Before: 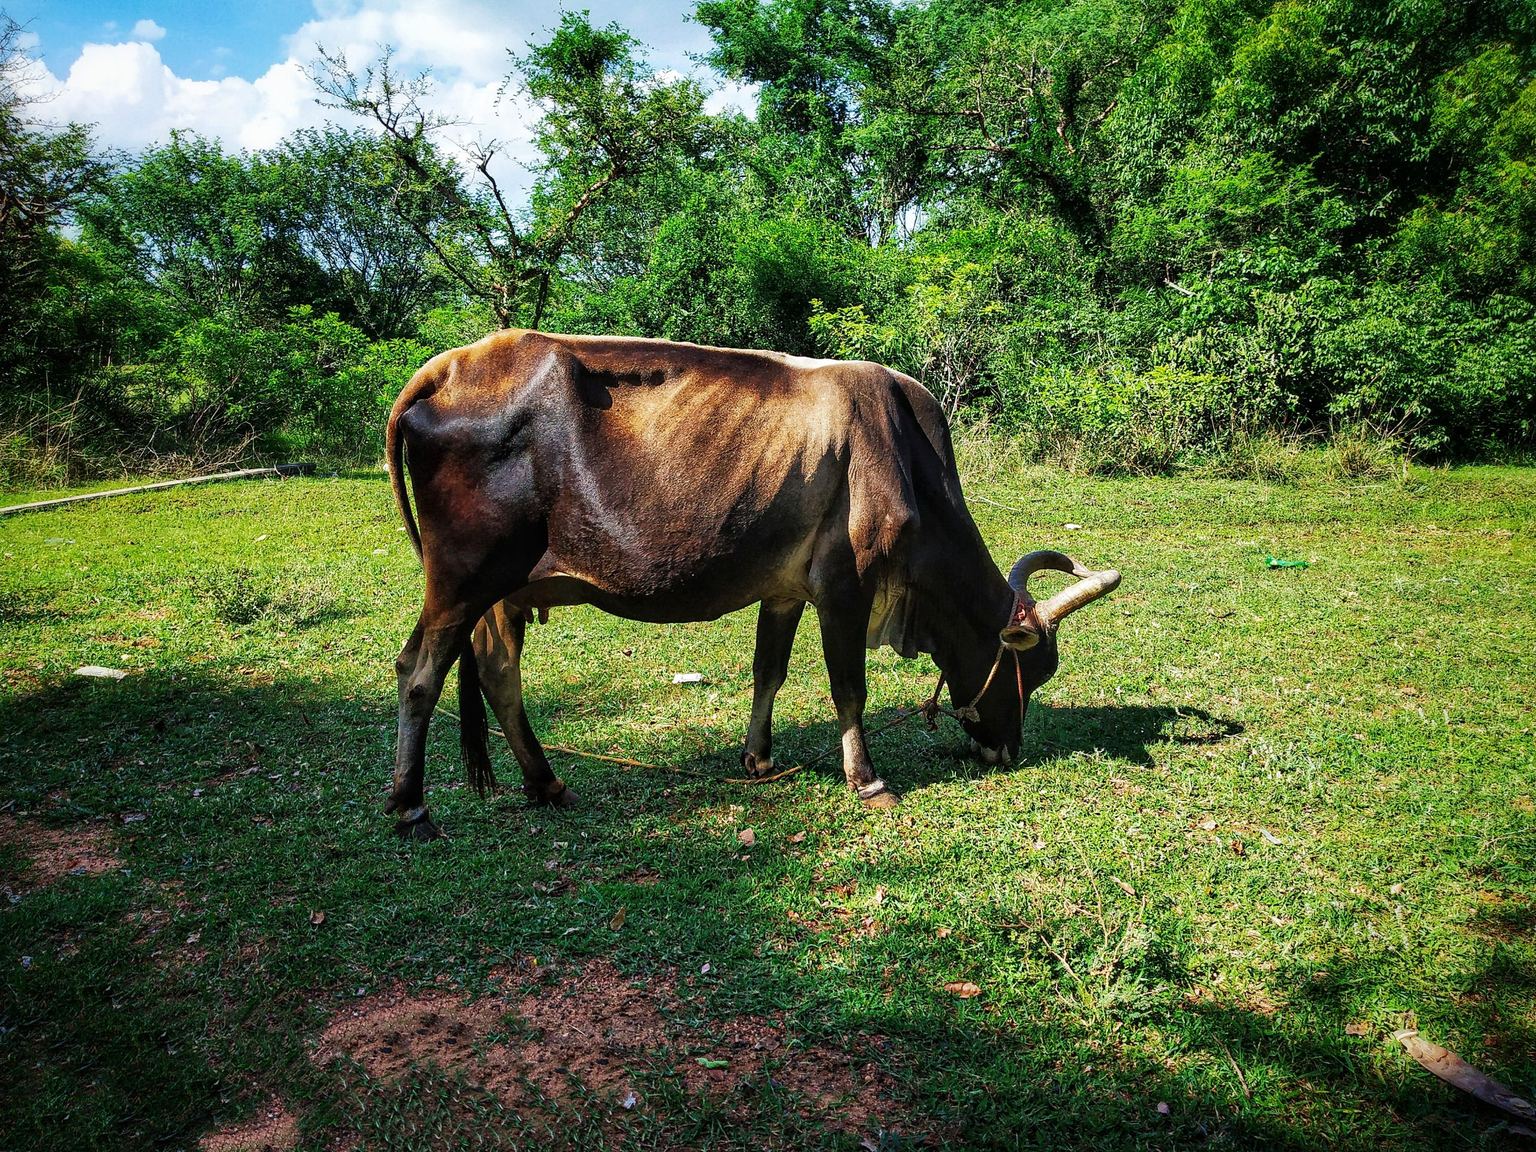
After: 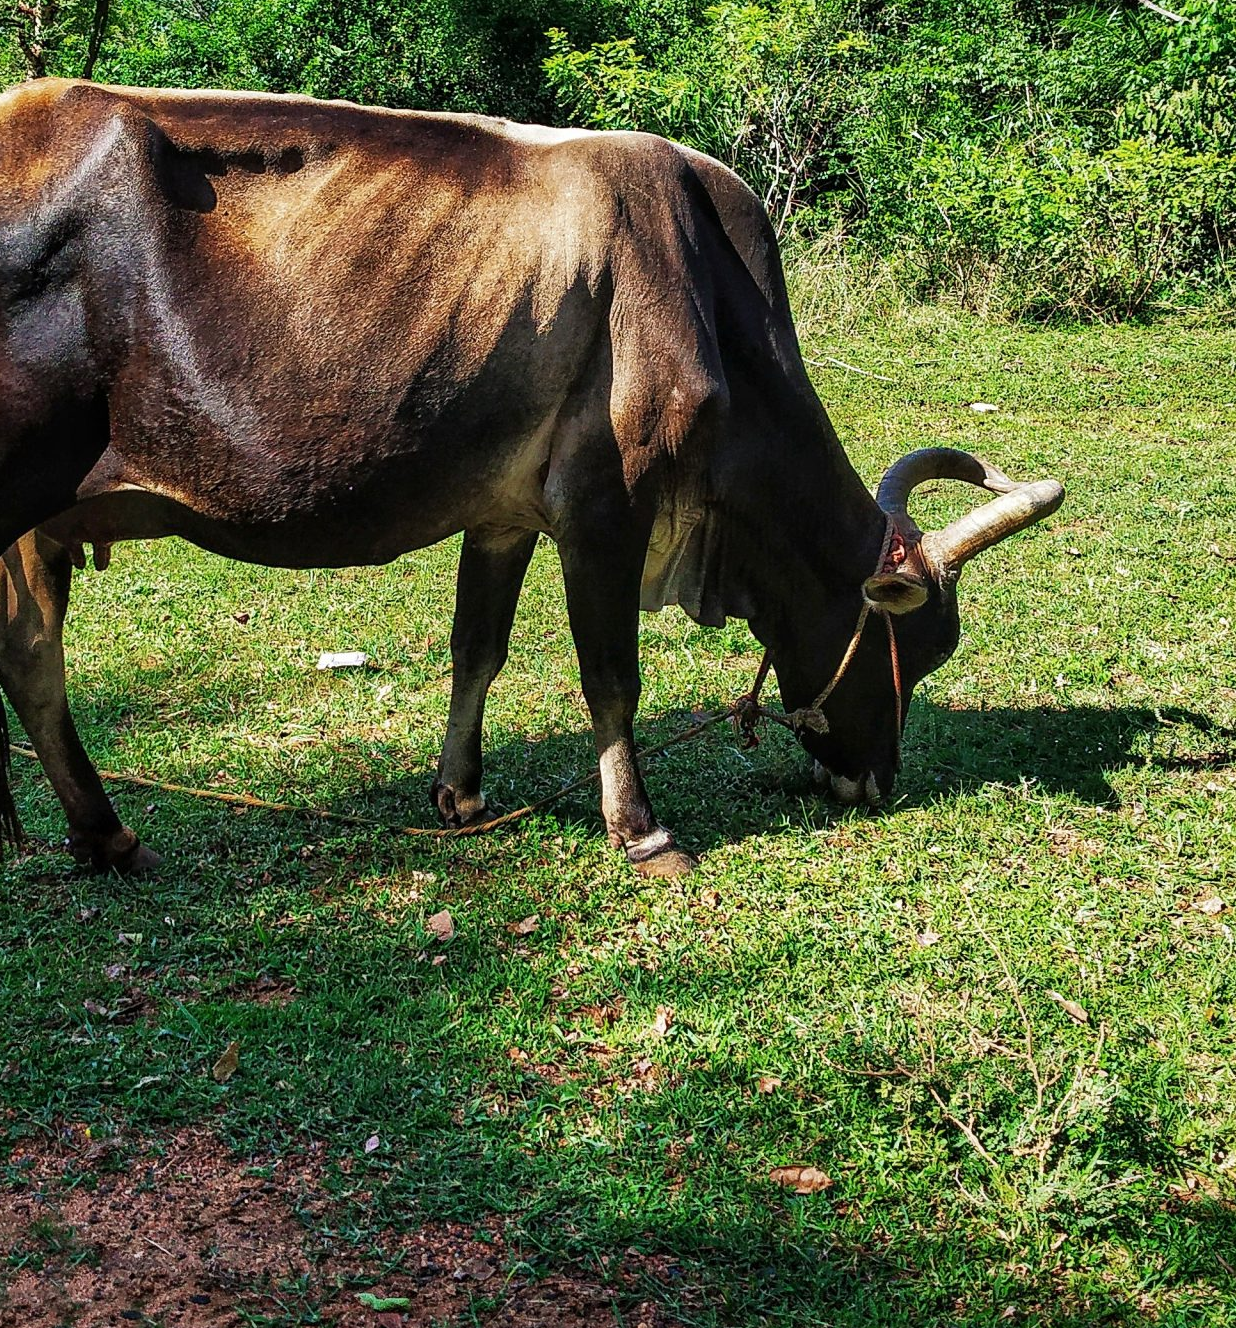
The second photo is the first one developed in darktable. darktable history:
color zones: curves: ch0 [(0.224, 0.526) (0.75, 0.5)]; ch1 [(0.055, 0.526) (0.224, 0.761) (0.377, 0.526) (0.75, 0.5)], mix -119.7%
crop: left 31.413%, top 24.506%, right 20.284%, bottom 6.228%
